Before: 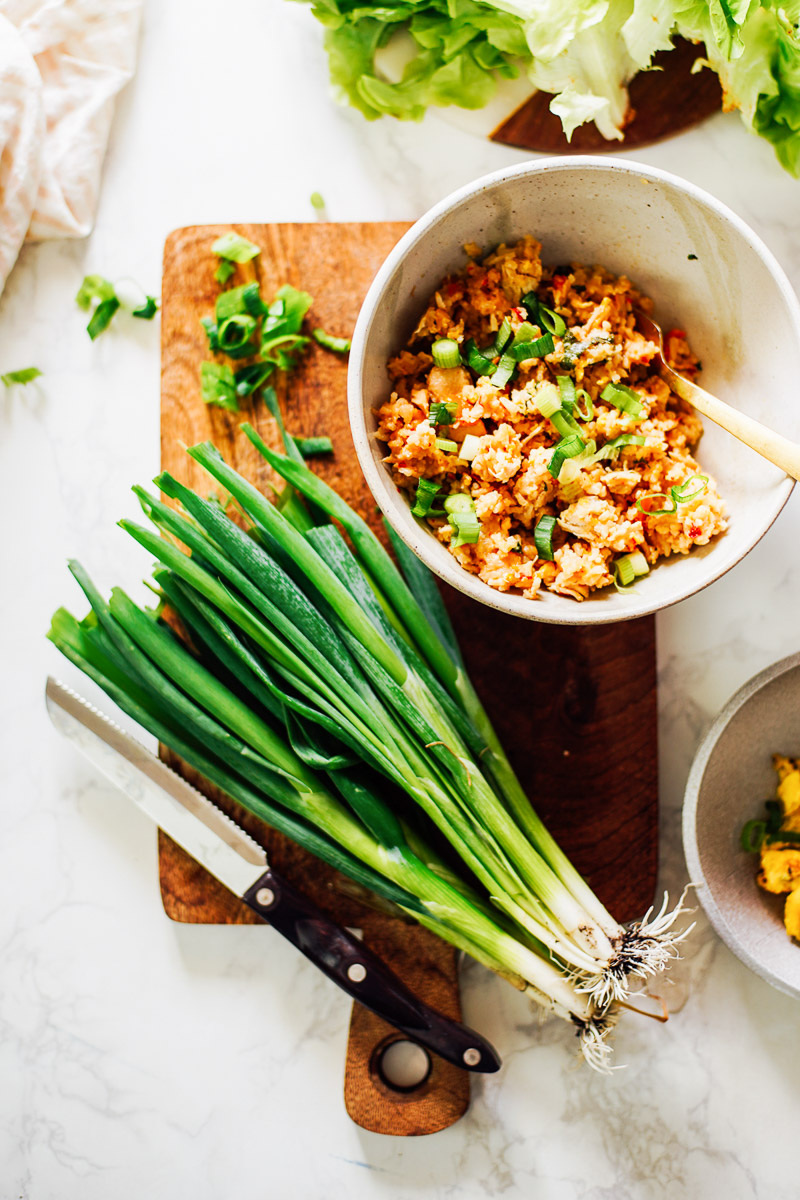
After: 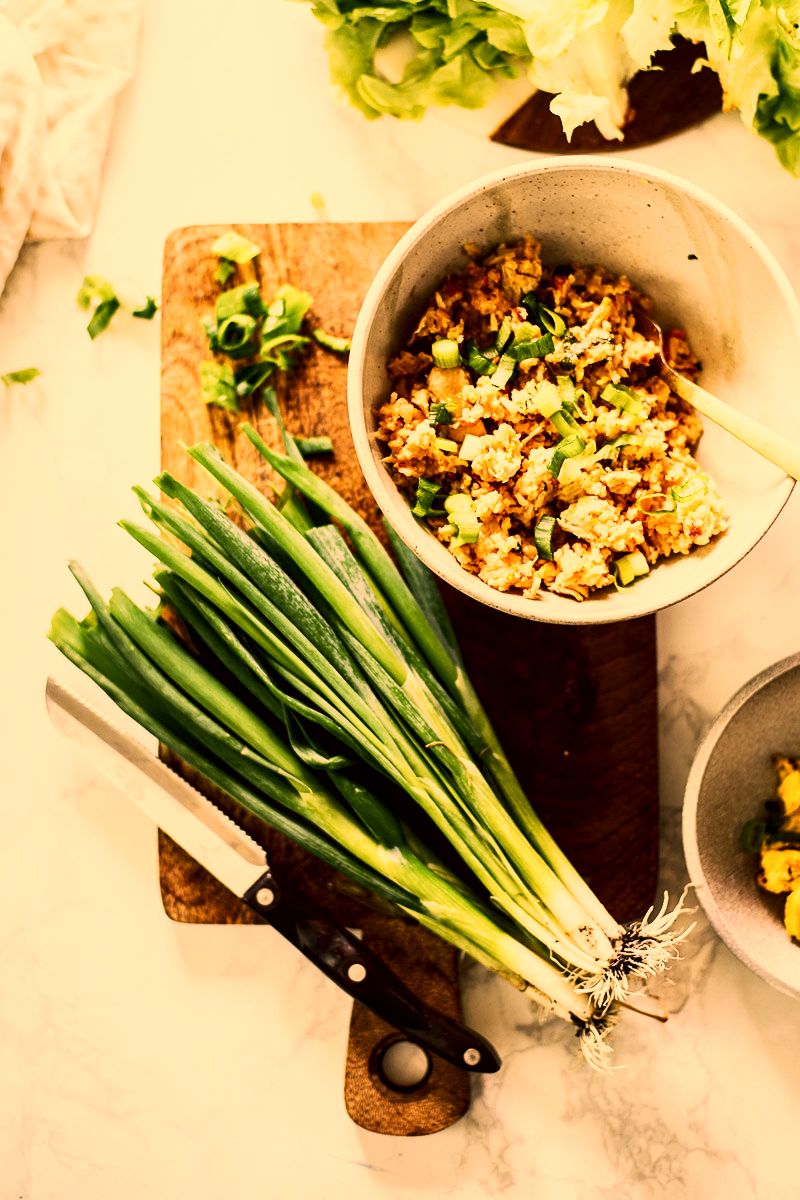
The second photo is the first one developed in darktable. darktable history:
contrast brightness saturation: contrast 0.25, saturation -0.31
color correction: highlights a* 17.94, highlights b* 35.39, shadows a* 1.48, shadows b* 6.42, saturation 1.01
local contrast: highlights 100%, shadows 100%, detail 120%, midtone range 0.2
